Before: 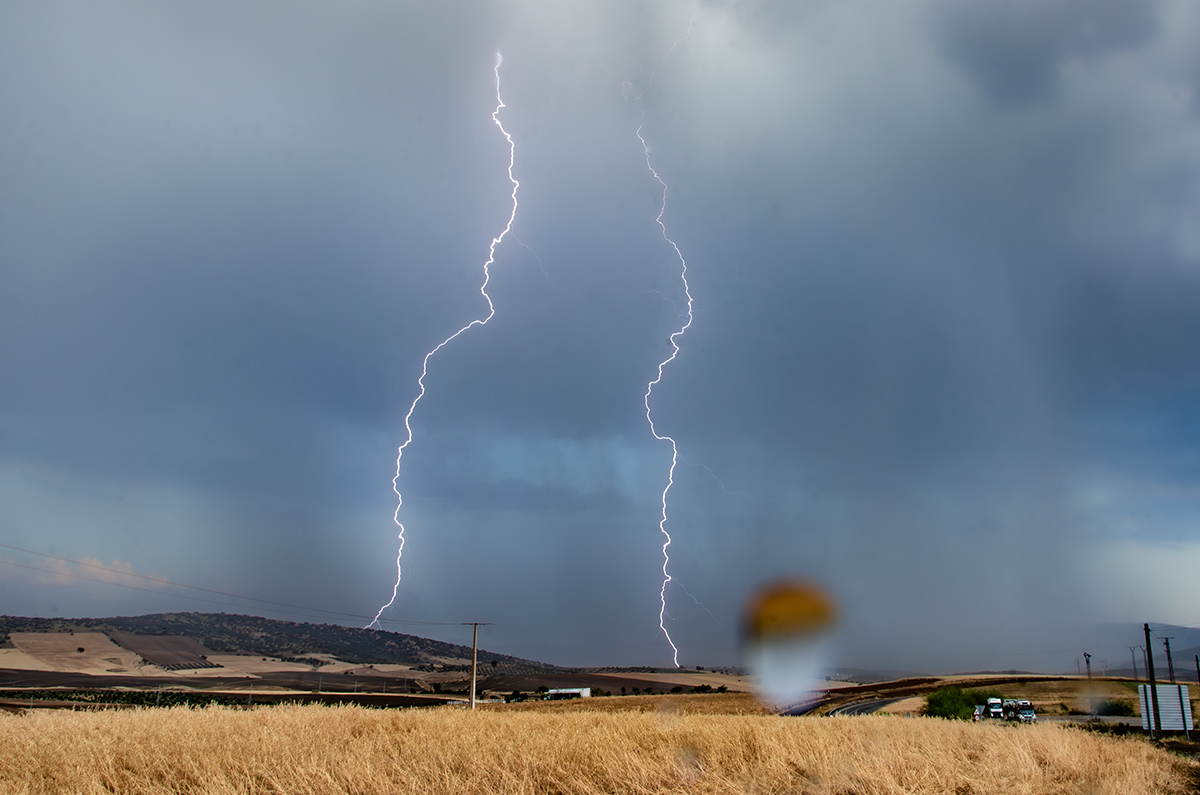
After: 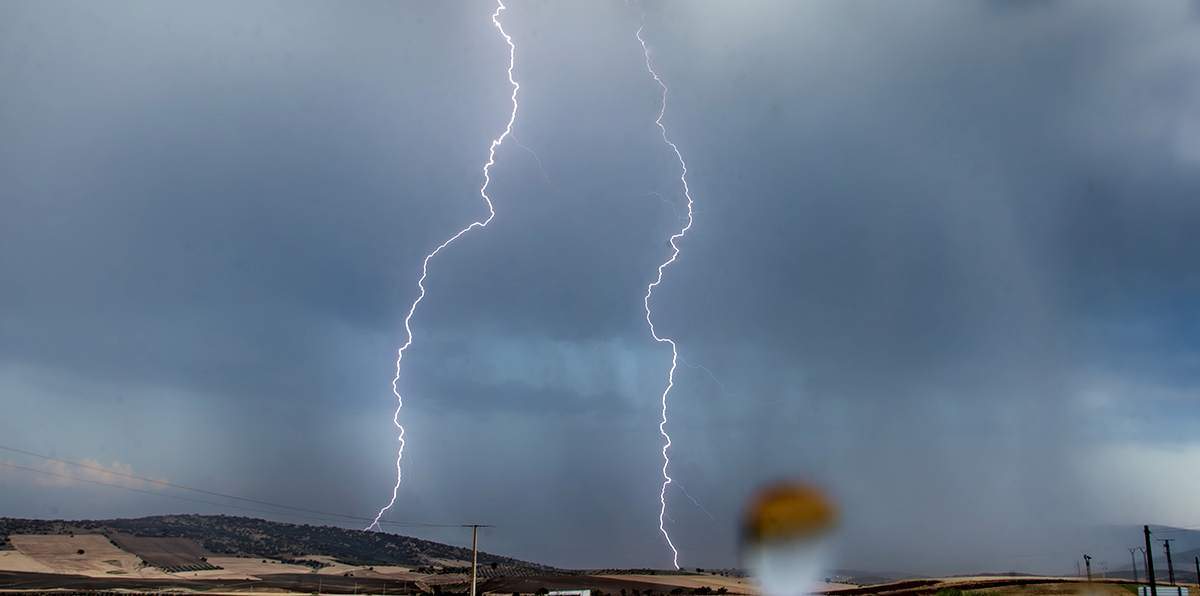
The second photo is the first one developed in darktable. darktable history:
local contrast: on, module defaults
contrast brightness saturation: saturation -0.05
crop and rotate: top 12.5%, bottom 12.5%
